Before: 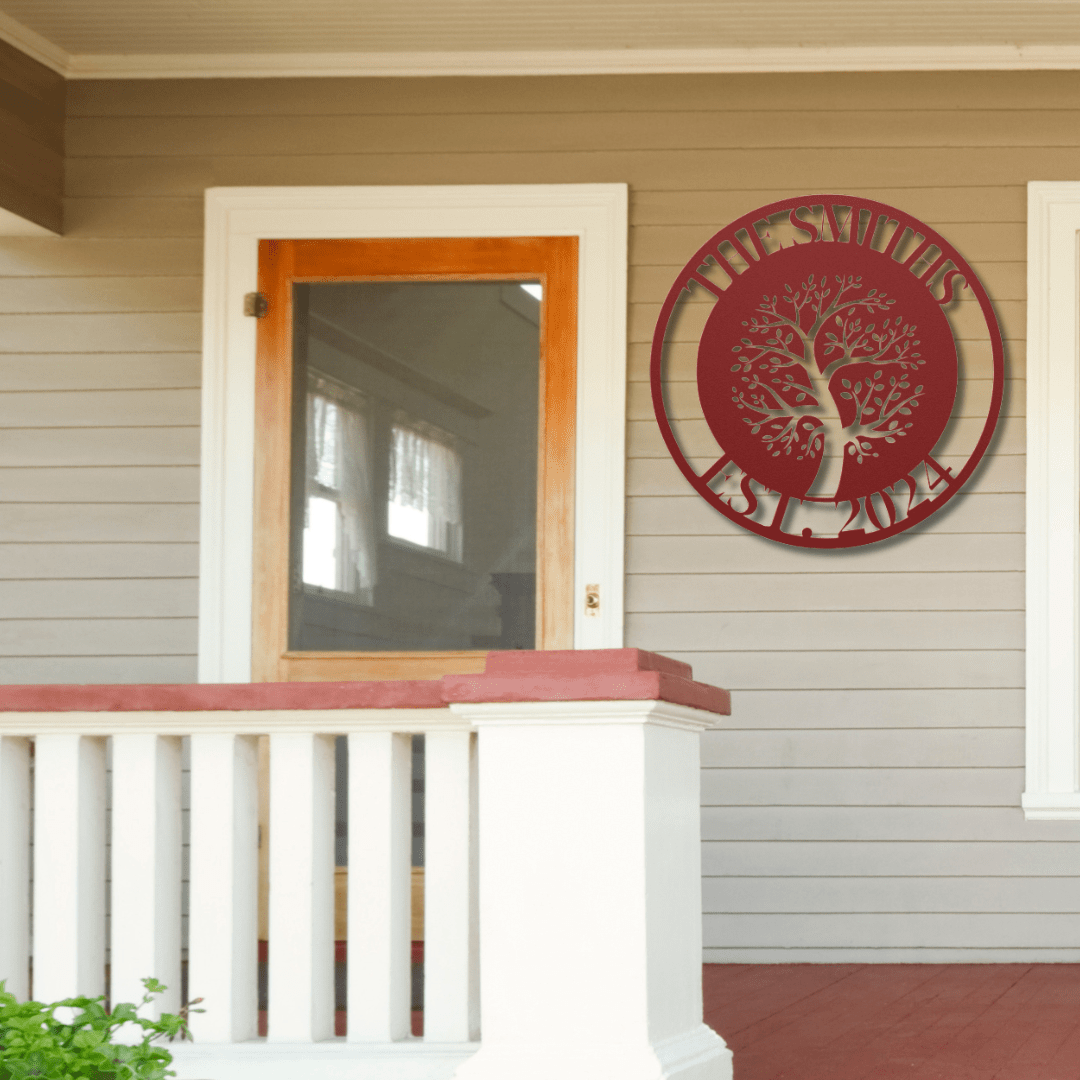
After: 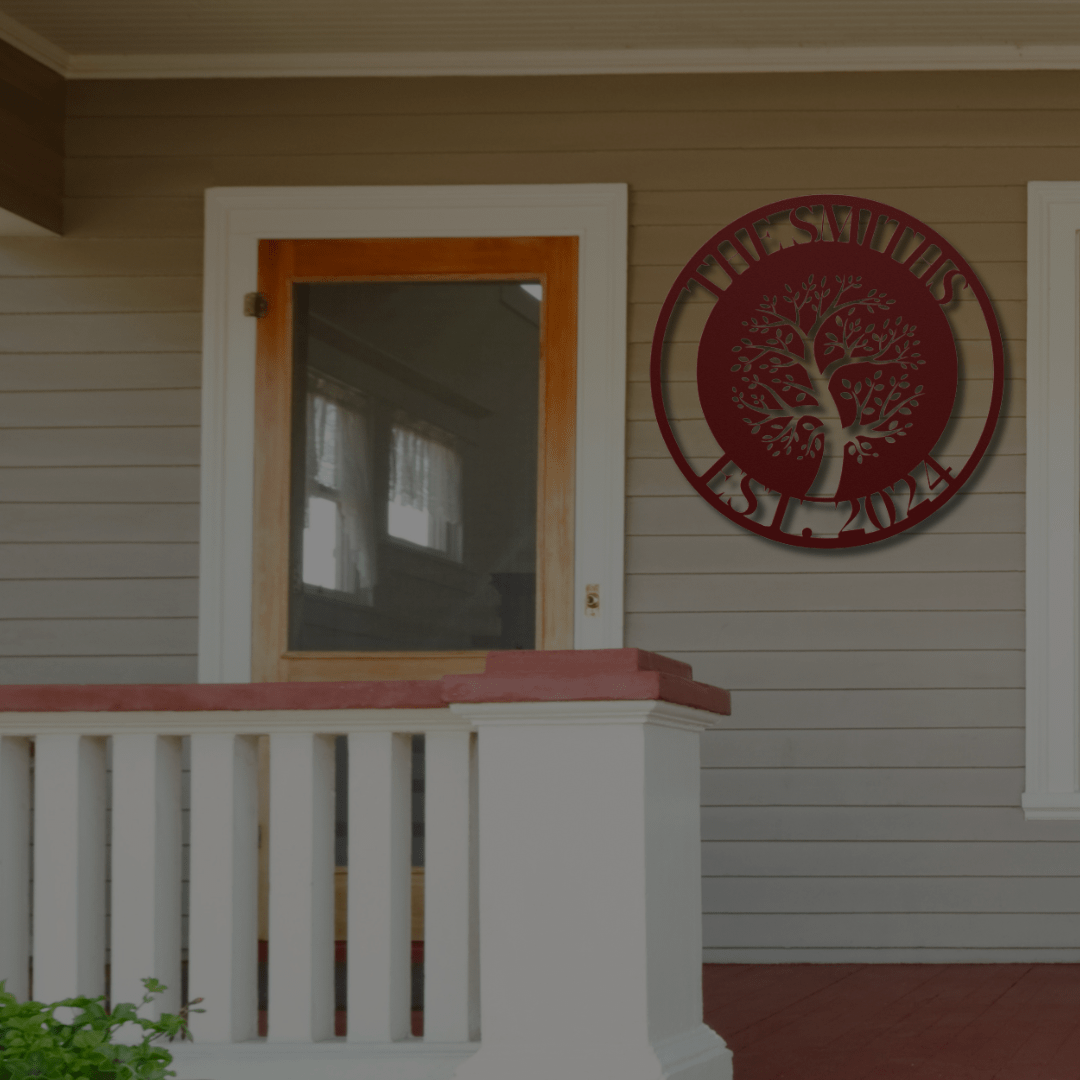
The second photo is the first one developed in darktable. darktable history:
exposure: exposure -2.002 EV, compensate highlight preservation false
